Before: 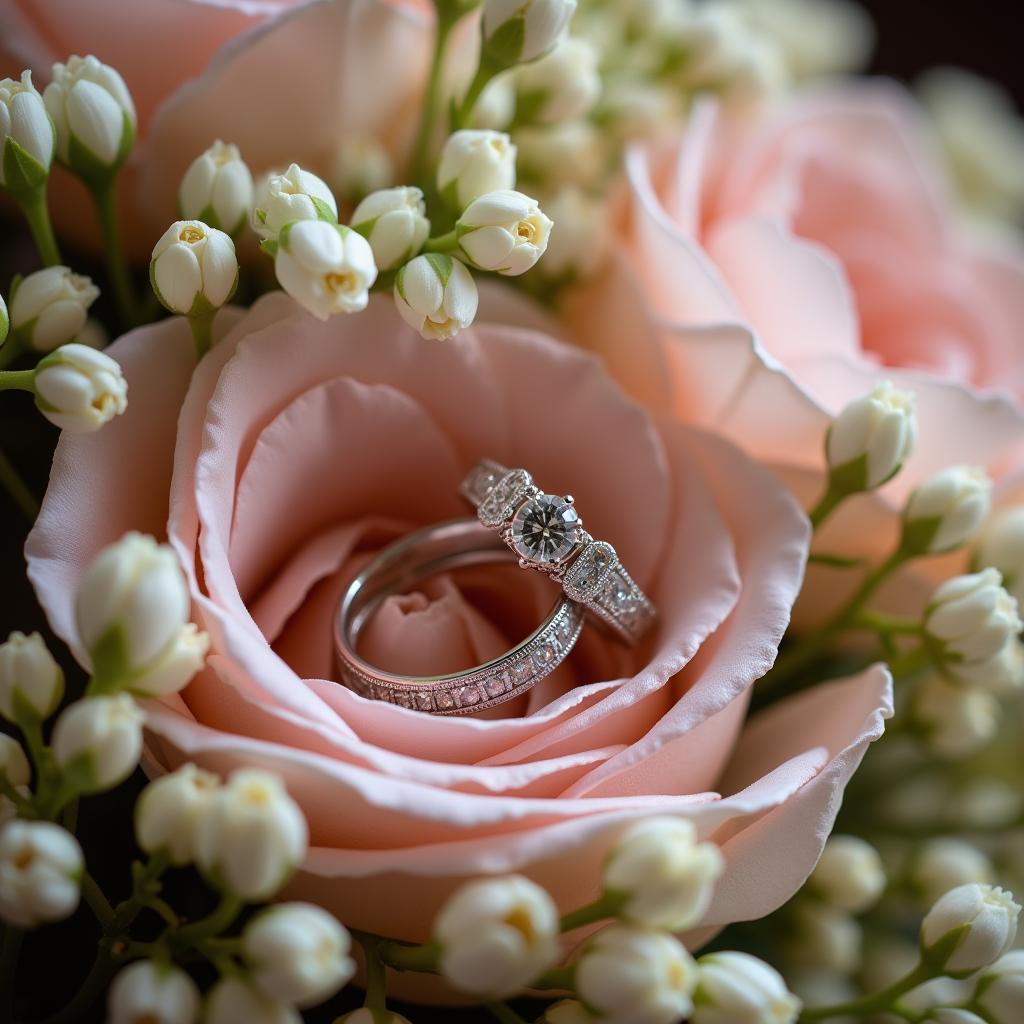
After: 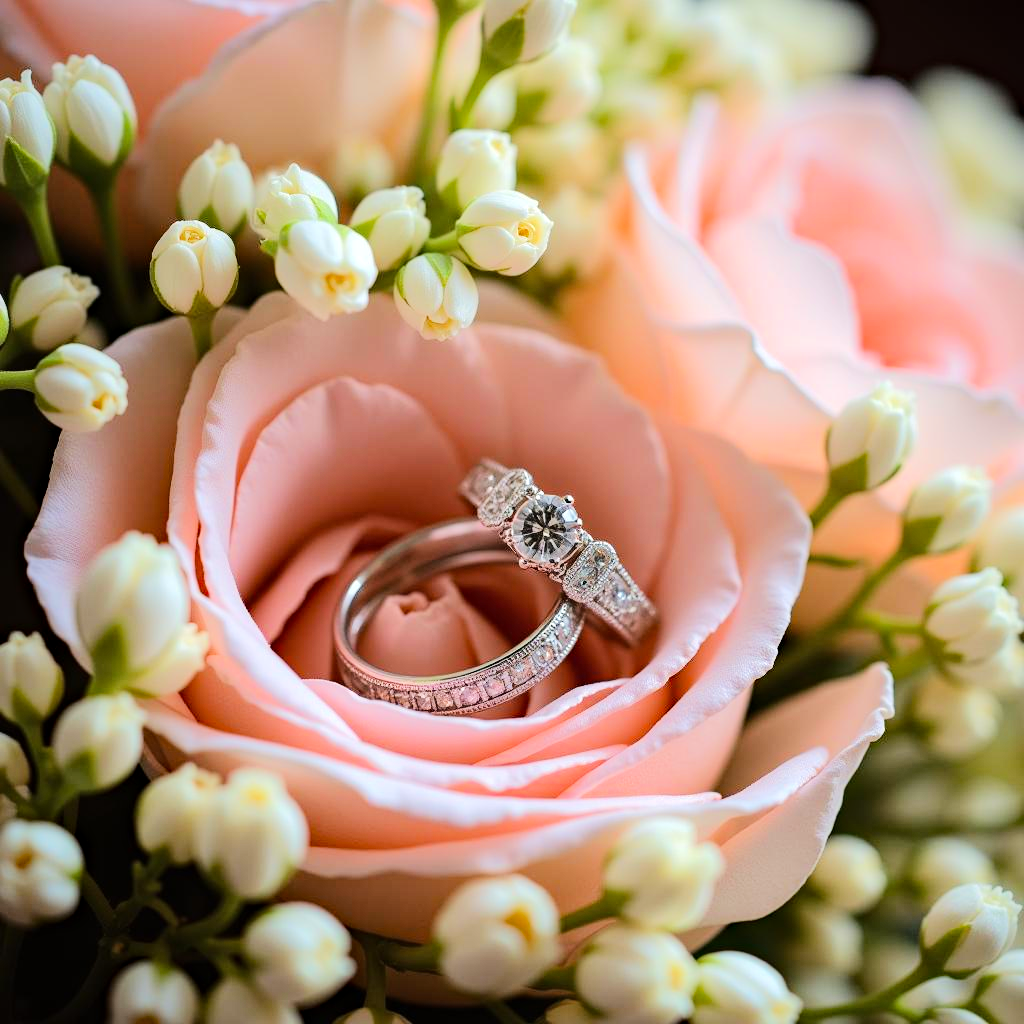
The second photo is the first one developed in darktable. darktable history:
tone equalizer: -7 EV 0.141 EV, -6 EV 0.618 EV, -5 EV 1.17 EV, -4 EV 1.33 EV, -3 EV 1.13 EV, -2 EV 0.6 EV, -1 EV 0.156 EV, edges refinement/feathering 500, mask exposure compensation -1.57 EV, preserve details no
haze removal: compatibility mode true, adaptive false
